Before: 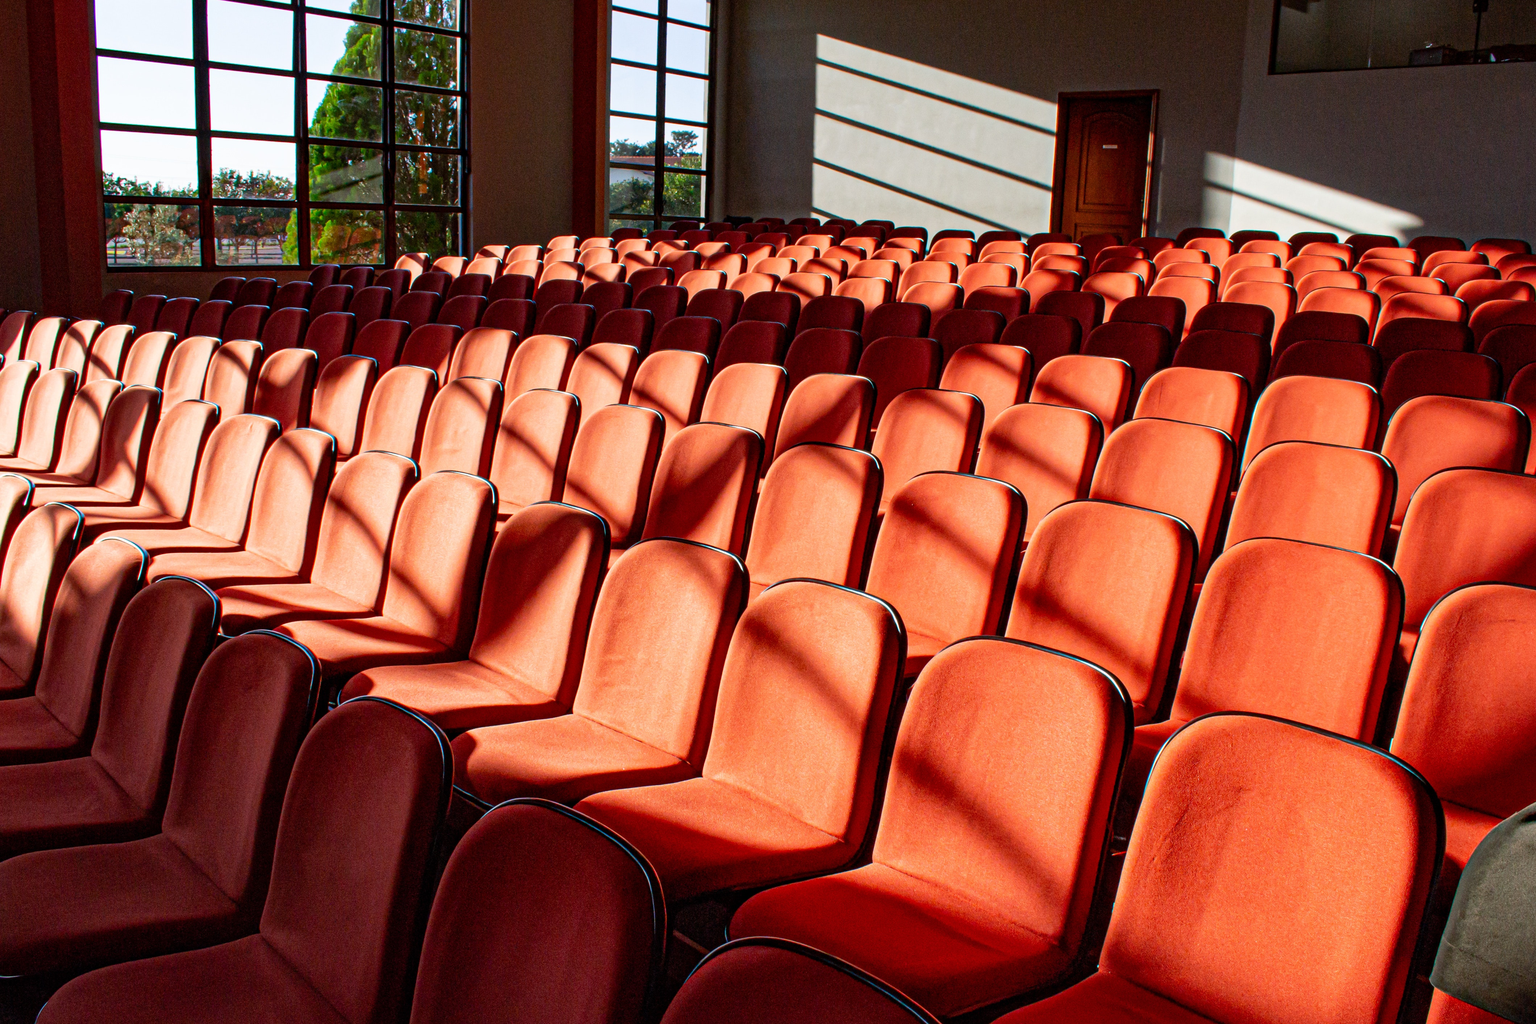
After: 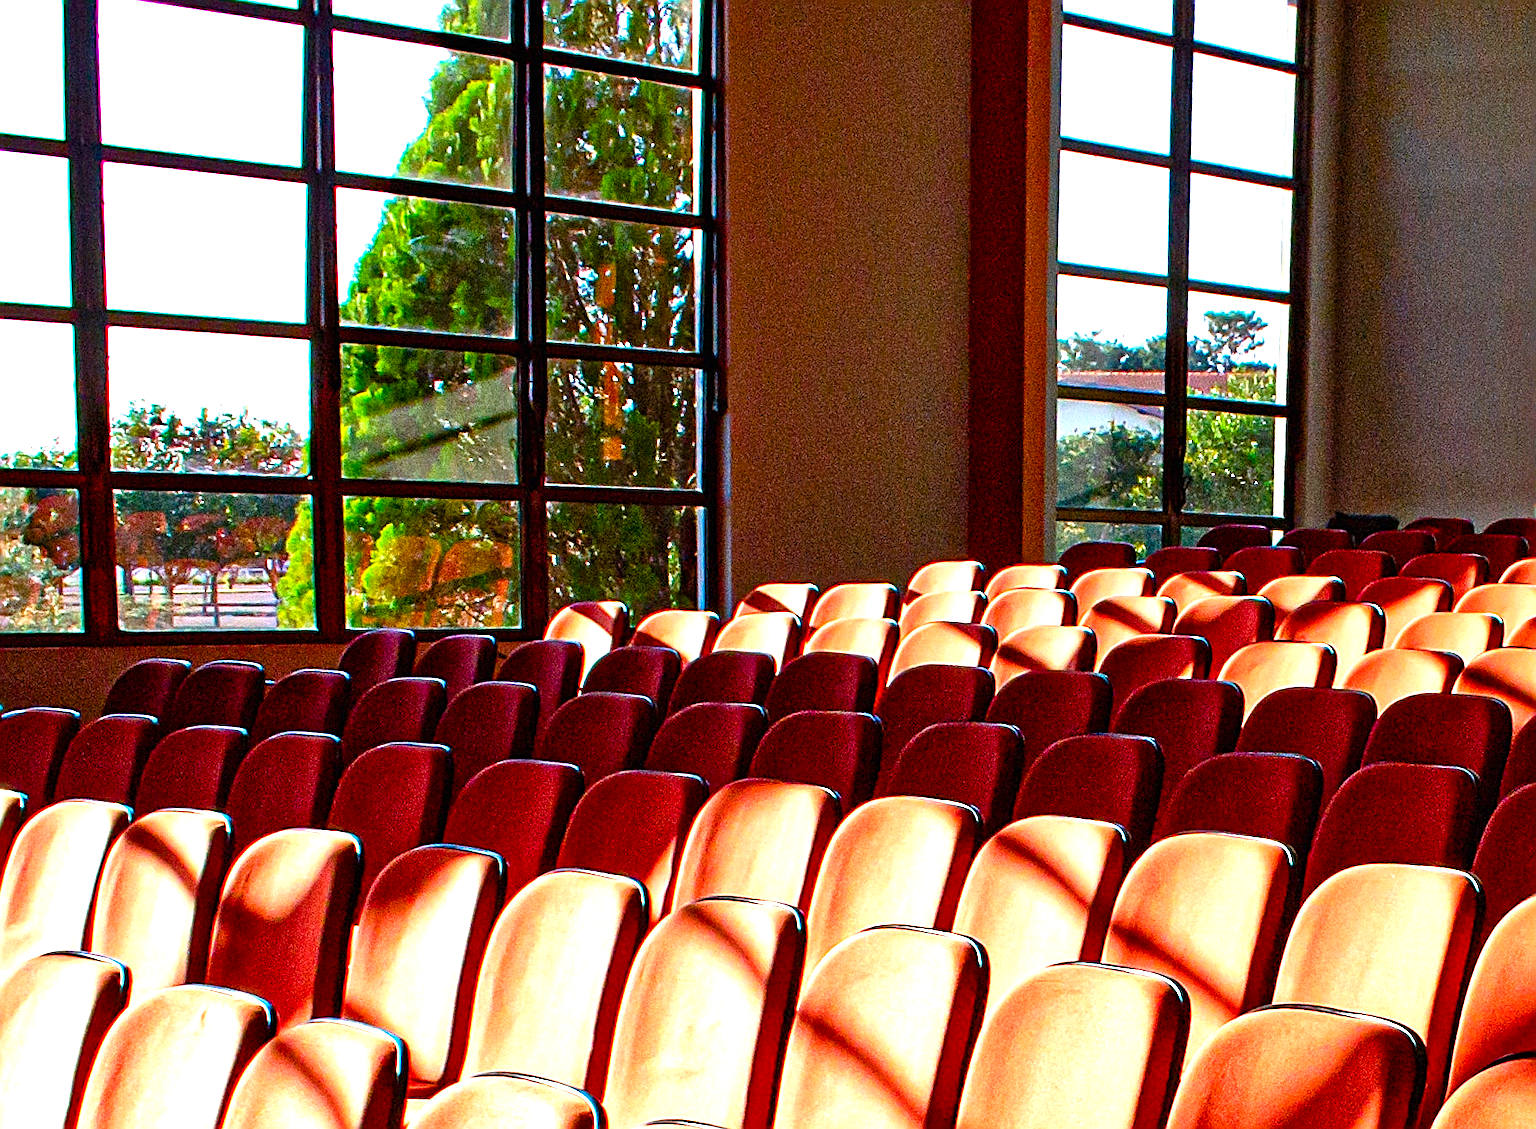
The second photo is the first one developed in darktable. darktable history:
exposure: black level correction 0, exposure 1.2 EV, compensate highlight preservation false
sharpen: amount 1
crop and rotate: left 10.817%, top 0.062%, right 47.194%, bottom 53.626%
tone equalizer: on, module defaults
color balance rgb: perceptual saturation grading › global saturation 35%, perceptual saturation grading › highlights -25%, perceptual saturation grading › shadows 25%, global vibrance 10%
